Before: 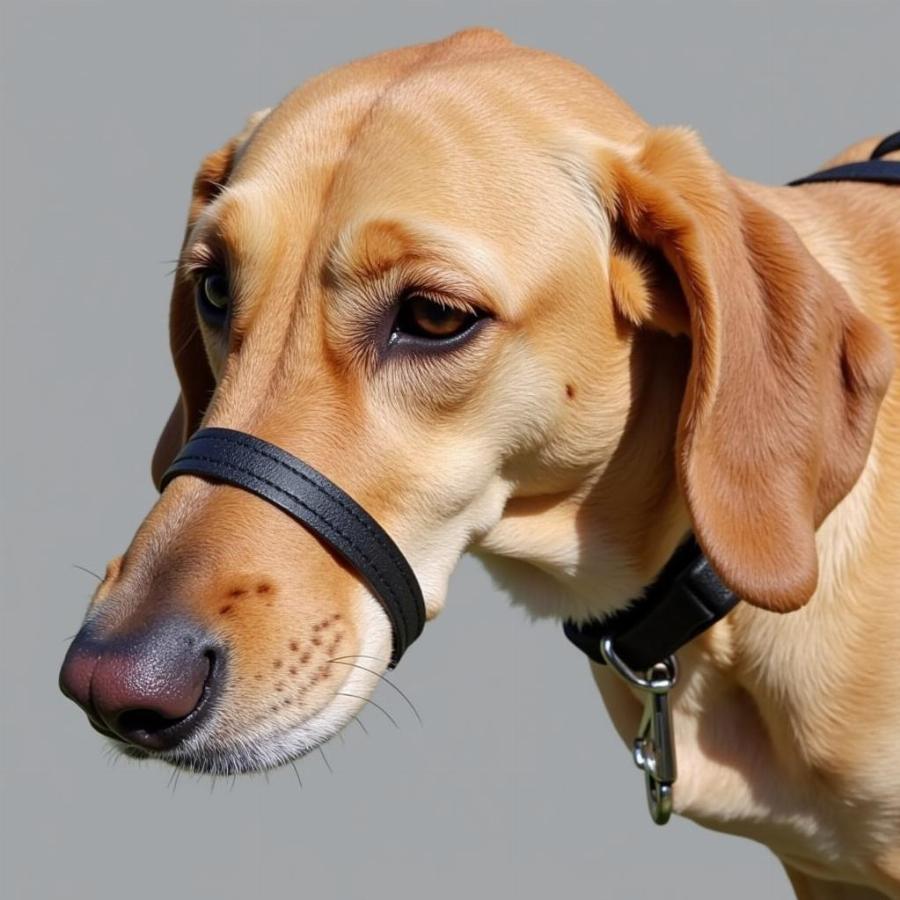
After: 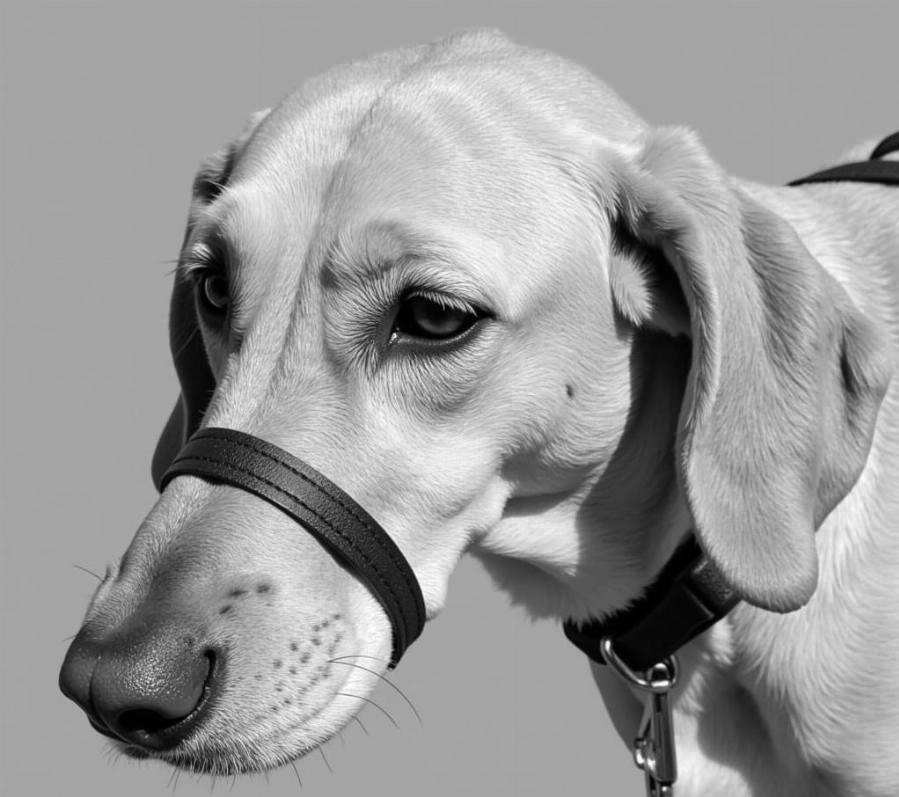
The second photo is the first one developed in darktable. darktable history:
crop and rotate: top 0%, bottom 11.381%
color balance rgb: linear chroma grading › global chroma 15.529%, perceptual saturation grading › global saturation 25.471%, global vibrance 9.866%
exposure: compensate exposure bias true, compensate highlight preservation false
color zones: curves: ch0 [(0.004, 0.588) (0.116, 0.636) (0.259, 0.476) (0.423, 0.464) (0.75, 0.5)]; ch1 [(0, 0) (0.143, 0) (0.286, 0) (0.429, 0) (0.571, 0) (0.714, 0) (0.857, 0)]
levels: levels [0, 0.499, 1]
